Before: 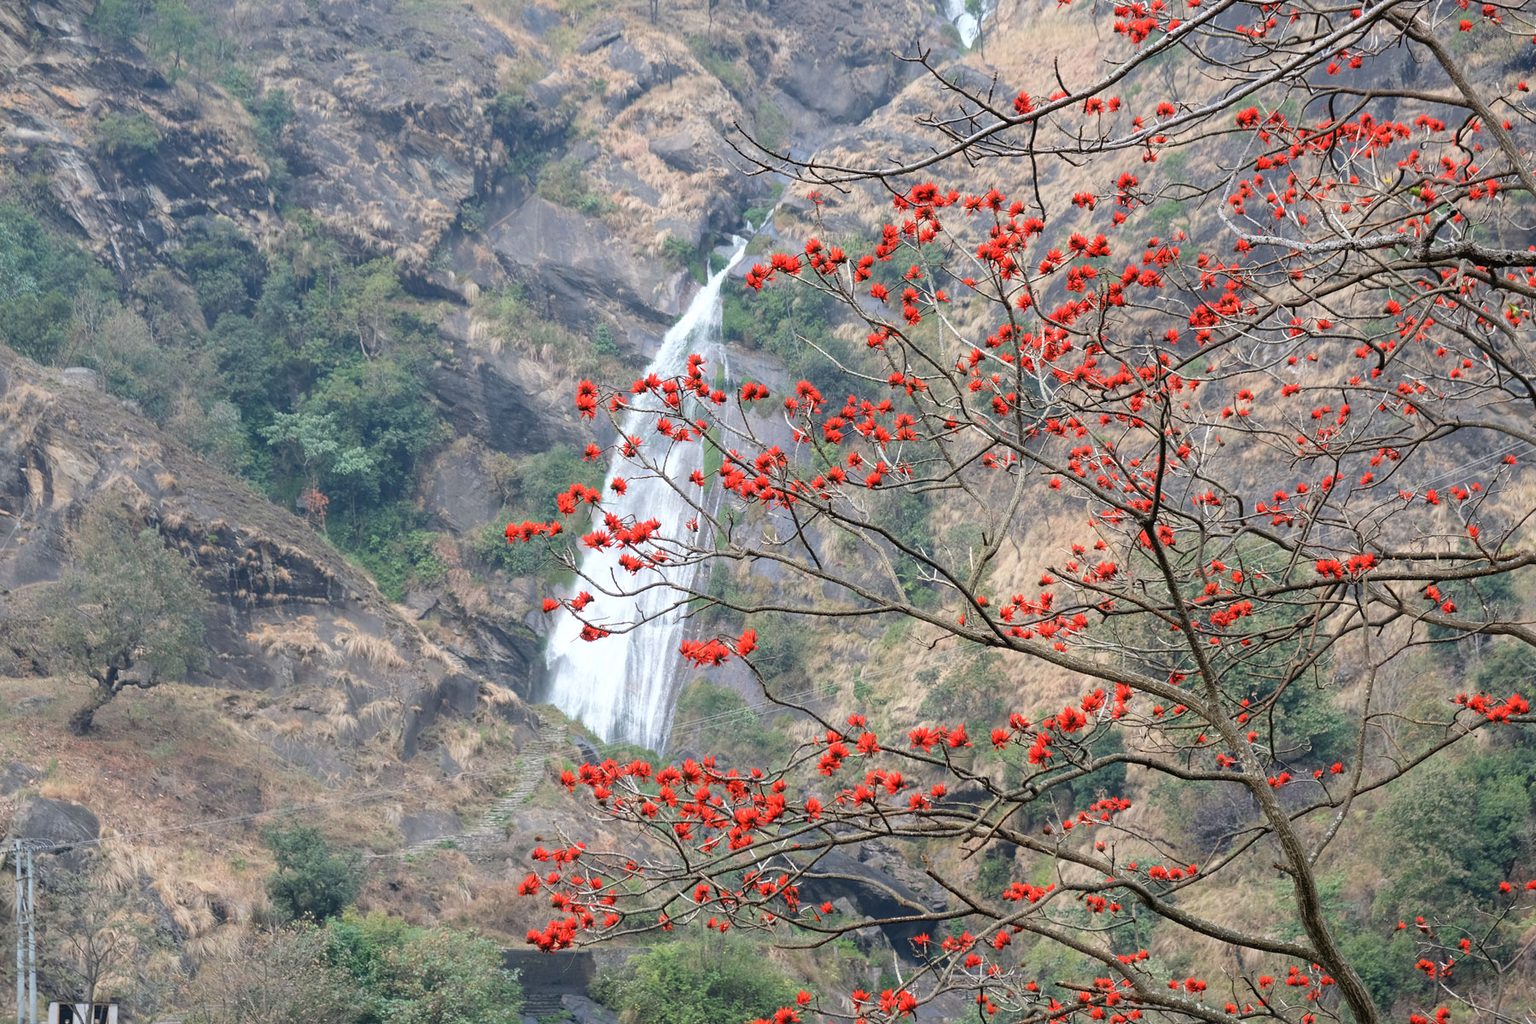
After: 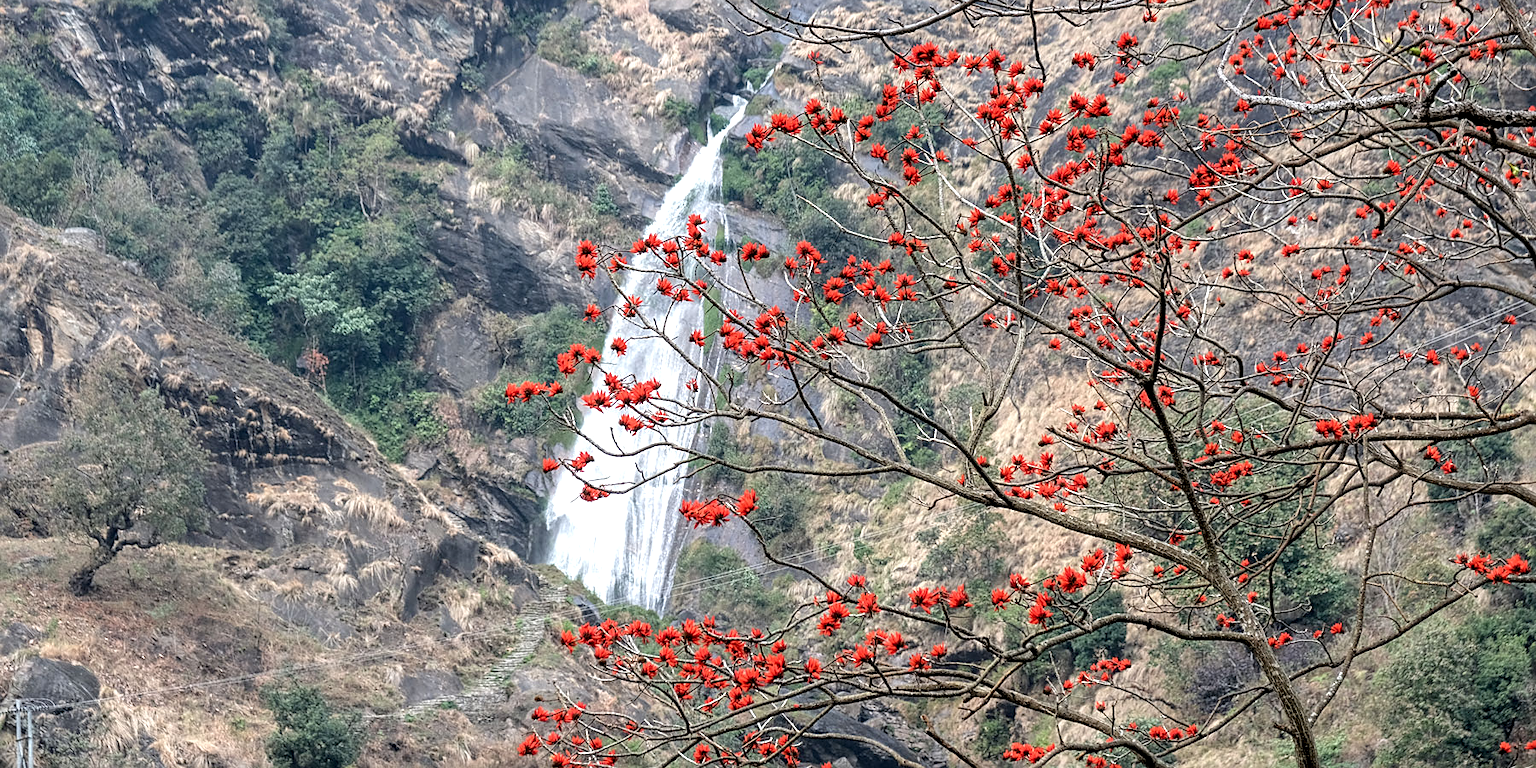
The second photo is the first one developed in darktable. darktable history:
local contrast: detail 161%
sharpen: on, module defaults
crop: top 13.726%, bottom 11.273%
